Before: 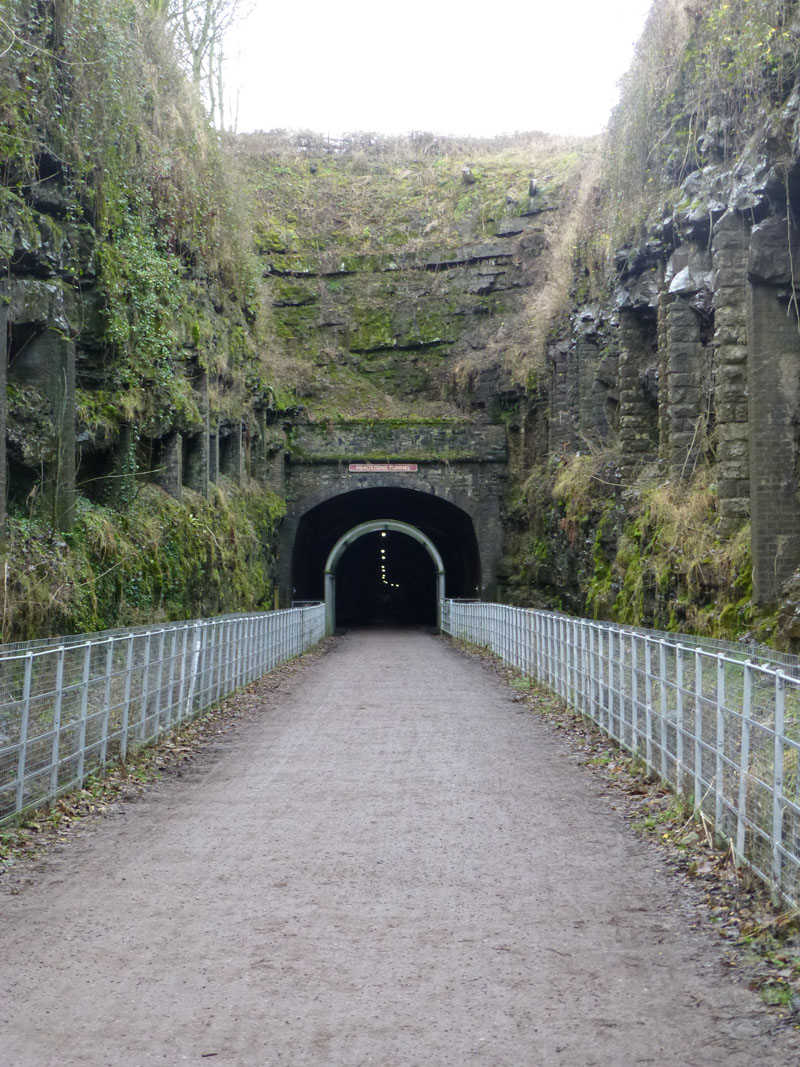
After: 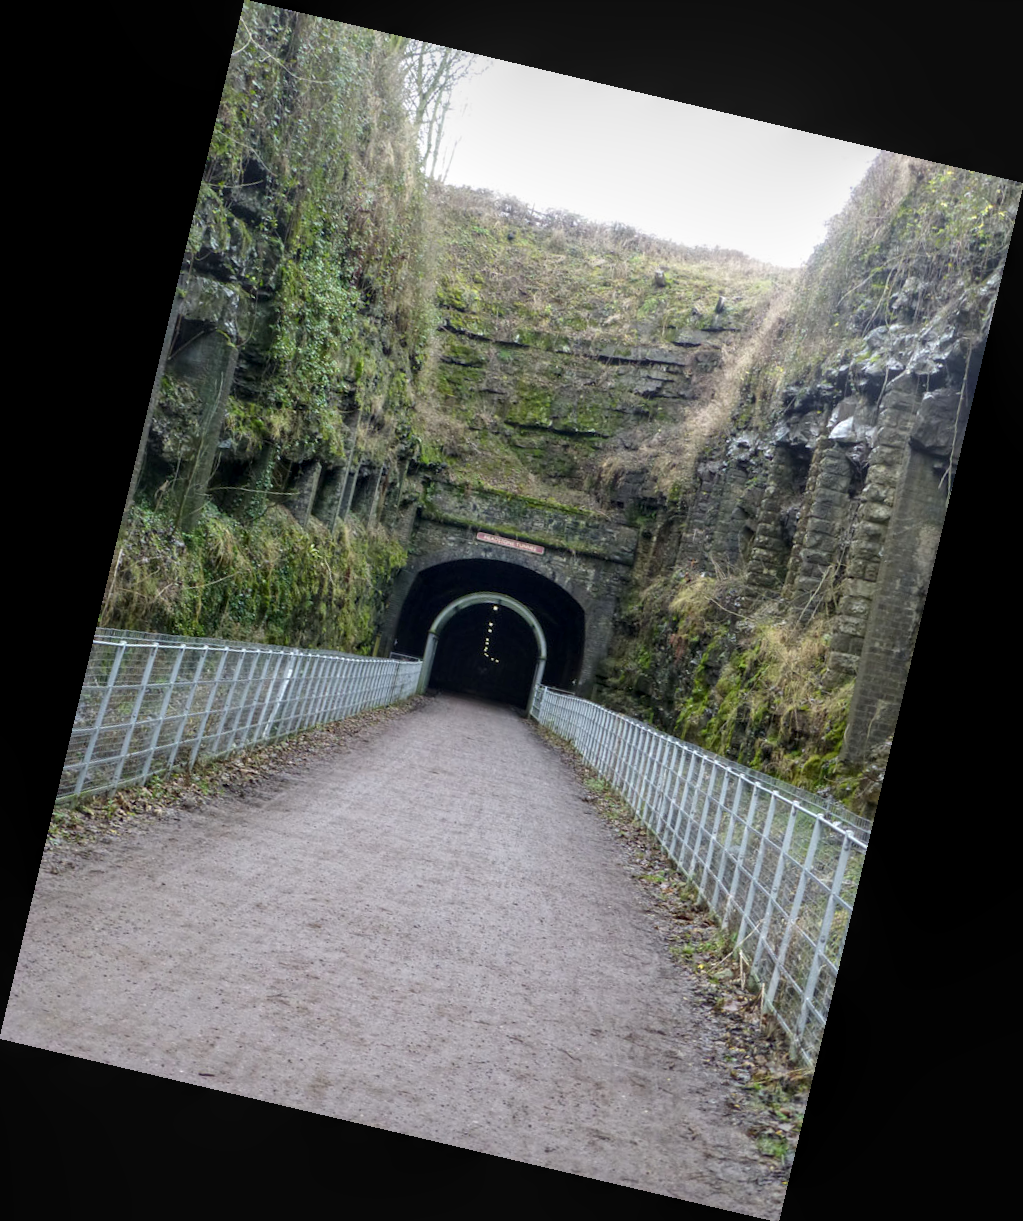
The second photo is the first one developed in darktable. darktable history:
local contrast: on, module defaults
rotate and perspective: rotation 13.27°, automatic cropping off
